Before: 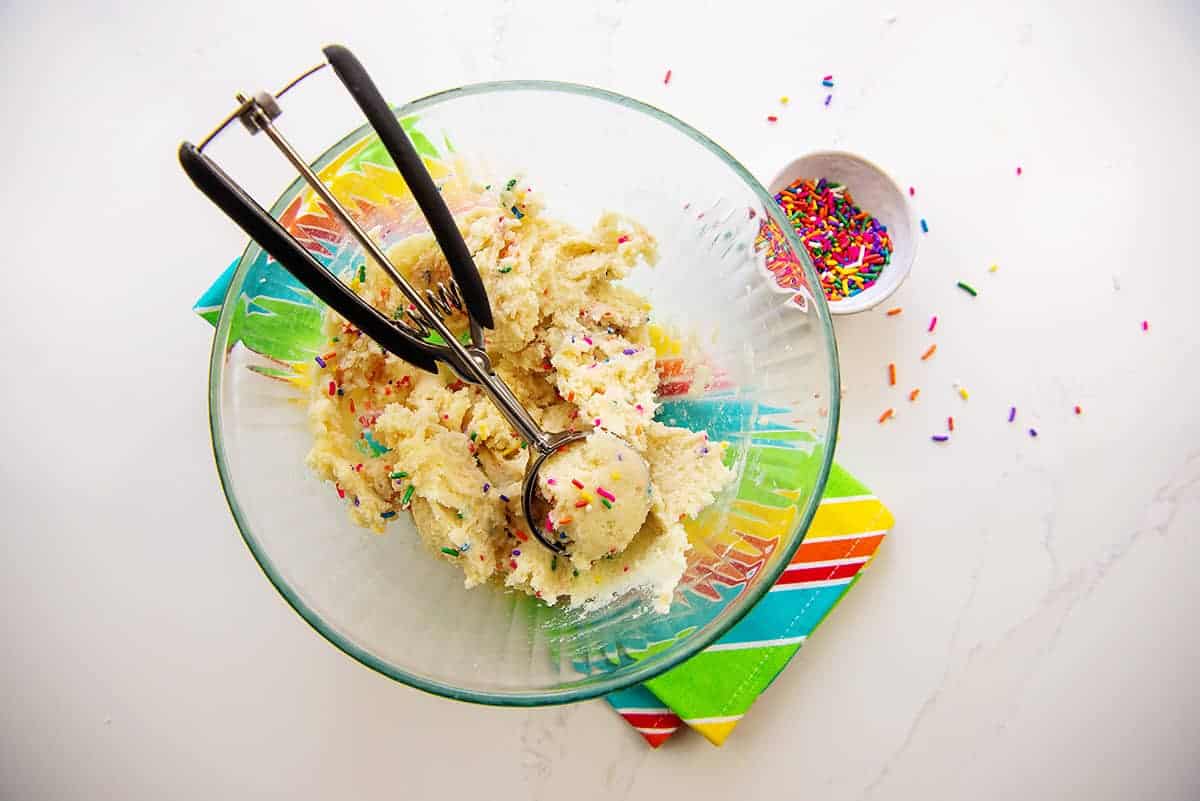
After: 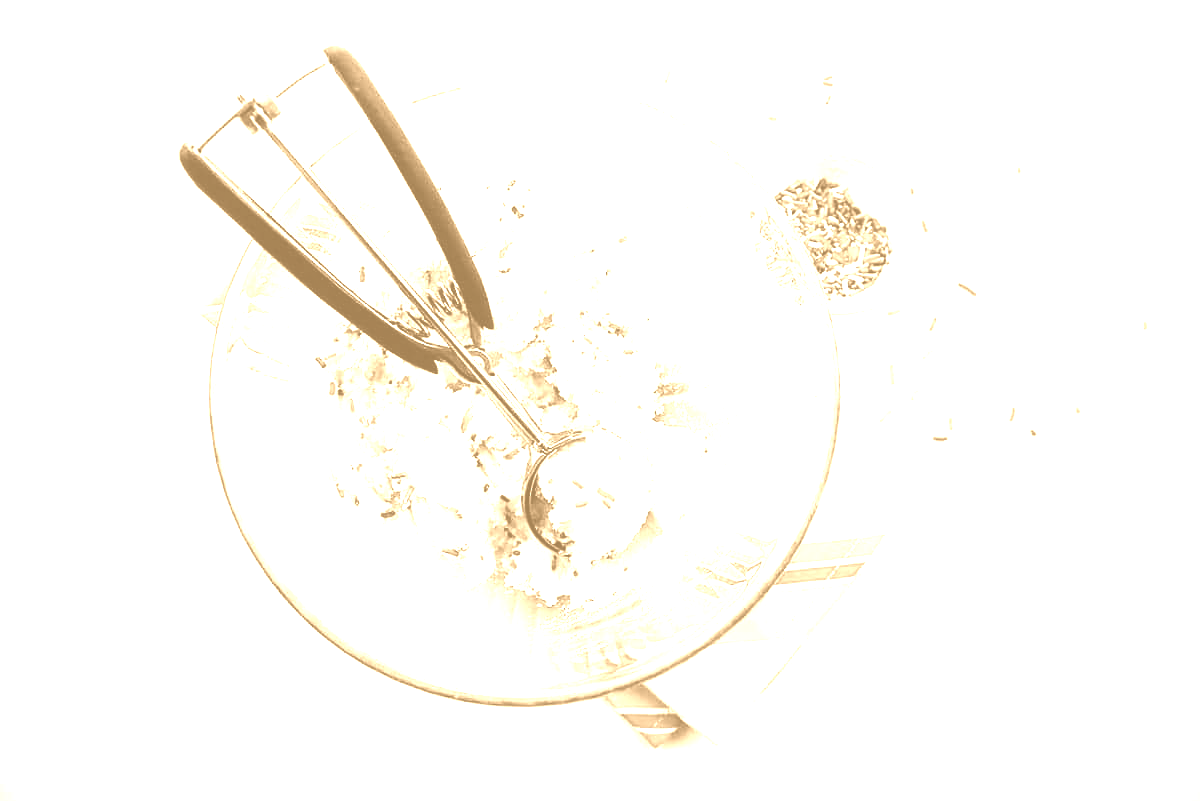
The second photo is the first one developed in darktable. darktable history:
colorize: hue 28.8°, source mix 100%
exposure: black level correction -0.023, exposure 1.397 EV, compensate highlight preservation false
